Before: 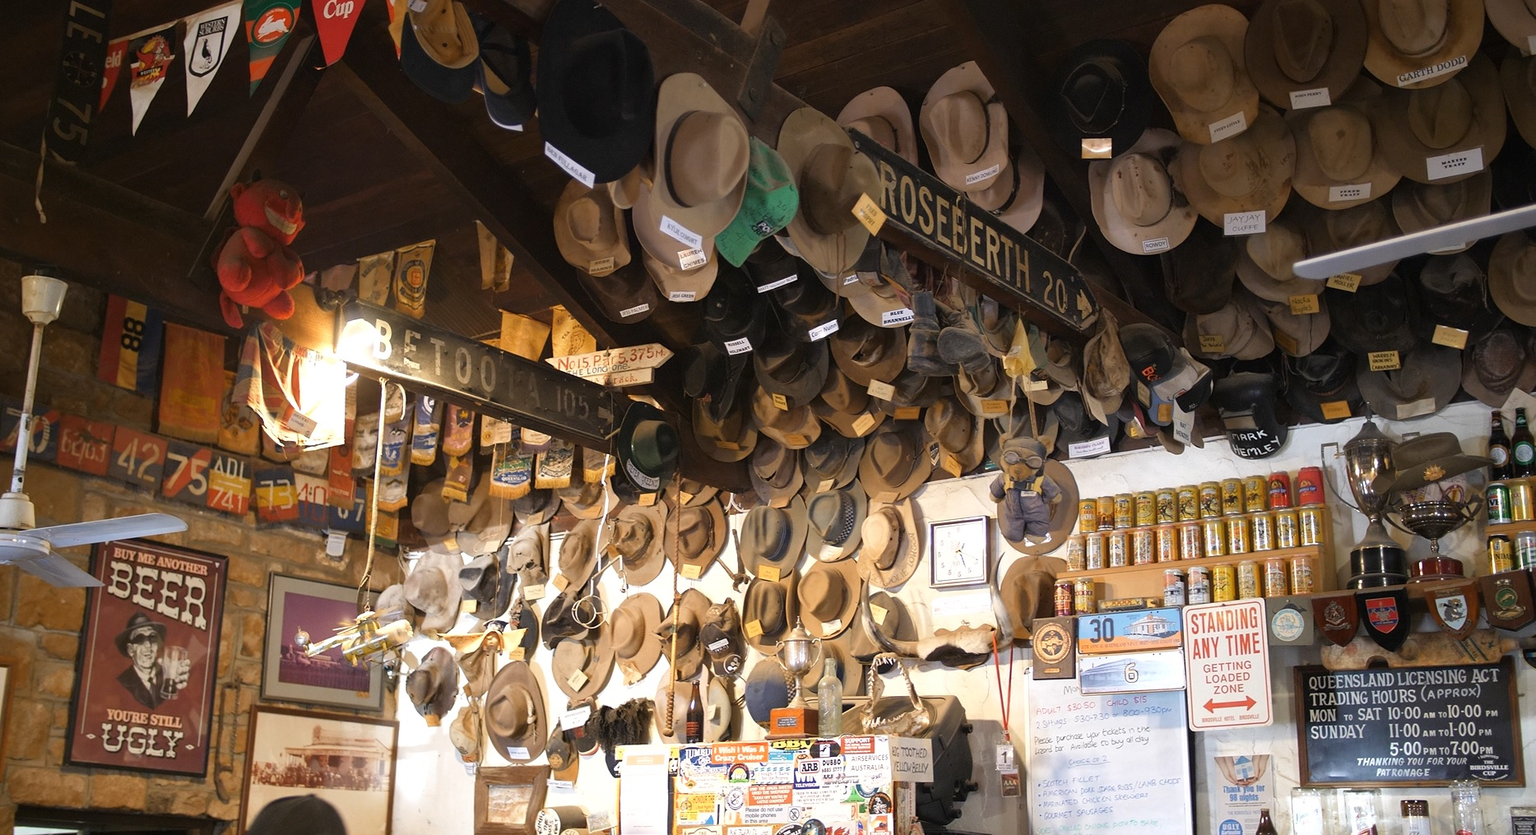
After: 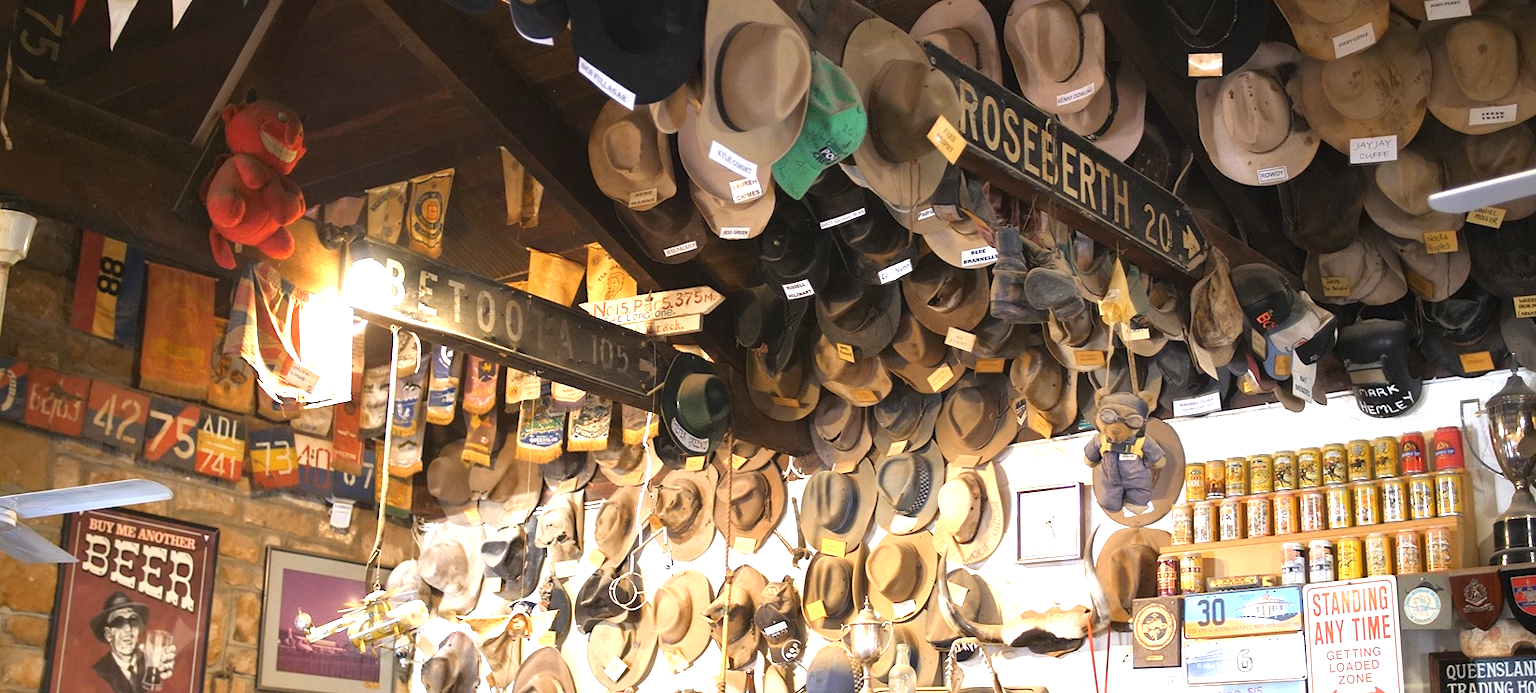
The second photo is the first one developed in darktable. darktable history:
exposure: black level correction 0, exposure 0.879 EV, compensate highlight preservation false
local contrast: mode bilateral grid, contrast 15, coarseness 36, detail 104%, midtone range 0.2
crop and rotate: left 2.329%, top 11.013%, right 9.602%, bottom 15.856%
